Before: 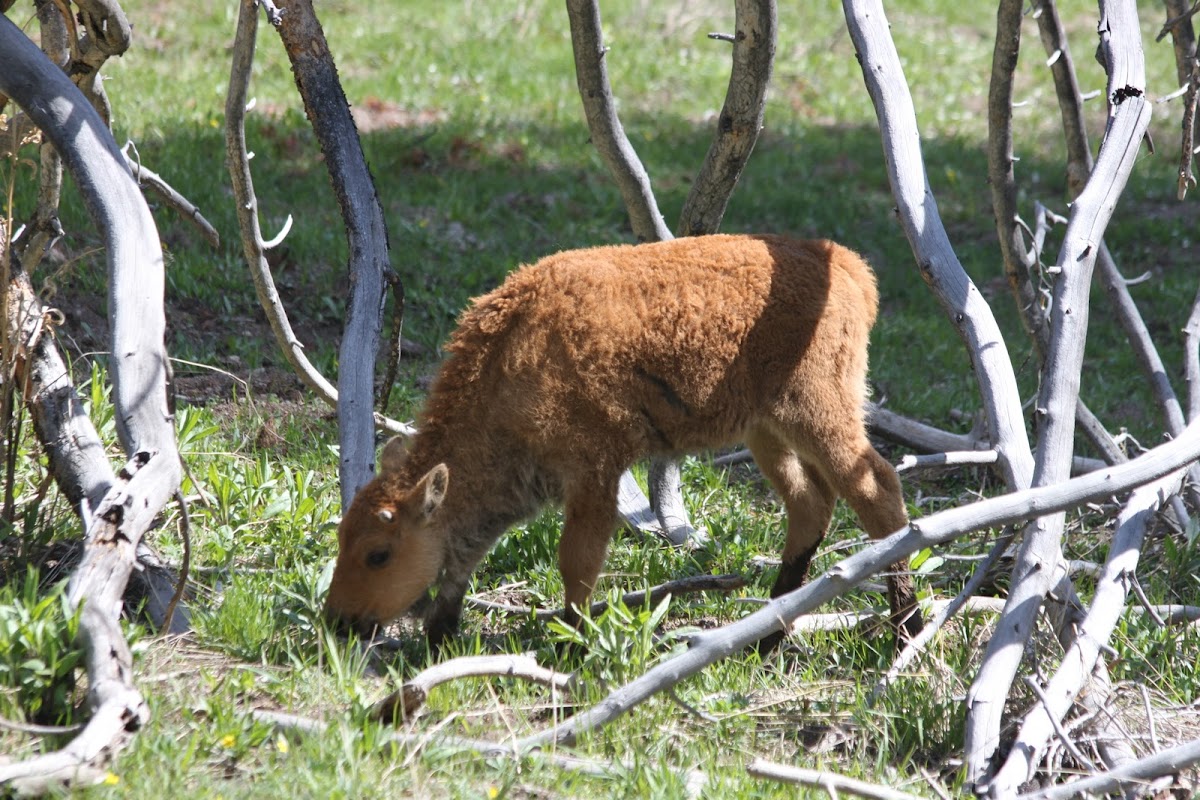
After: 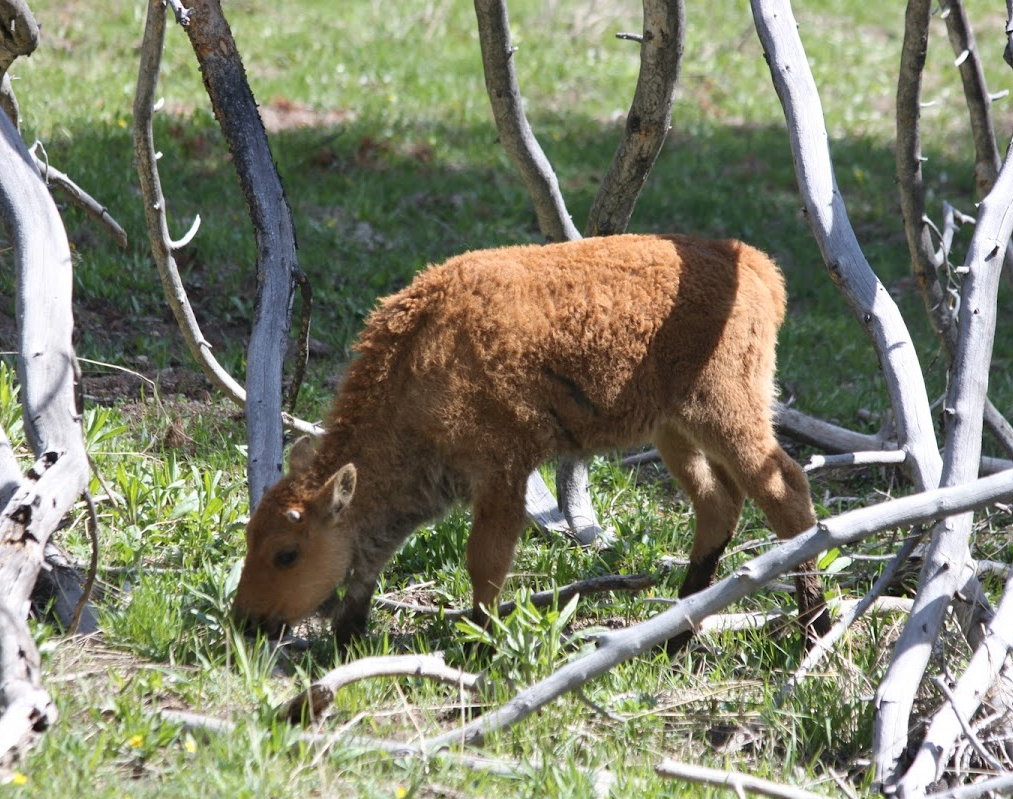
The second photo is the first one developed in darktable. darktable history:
color correction: highlights b* -0.015, saturation 0.991
contrast brightness saturation: contrast 0.07
crop: left 7.674%, right 7.867%
